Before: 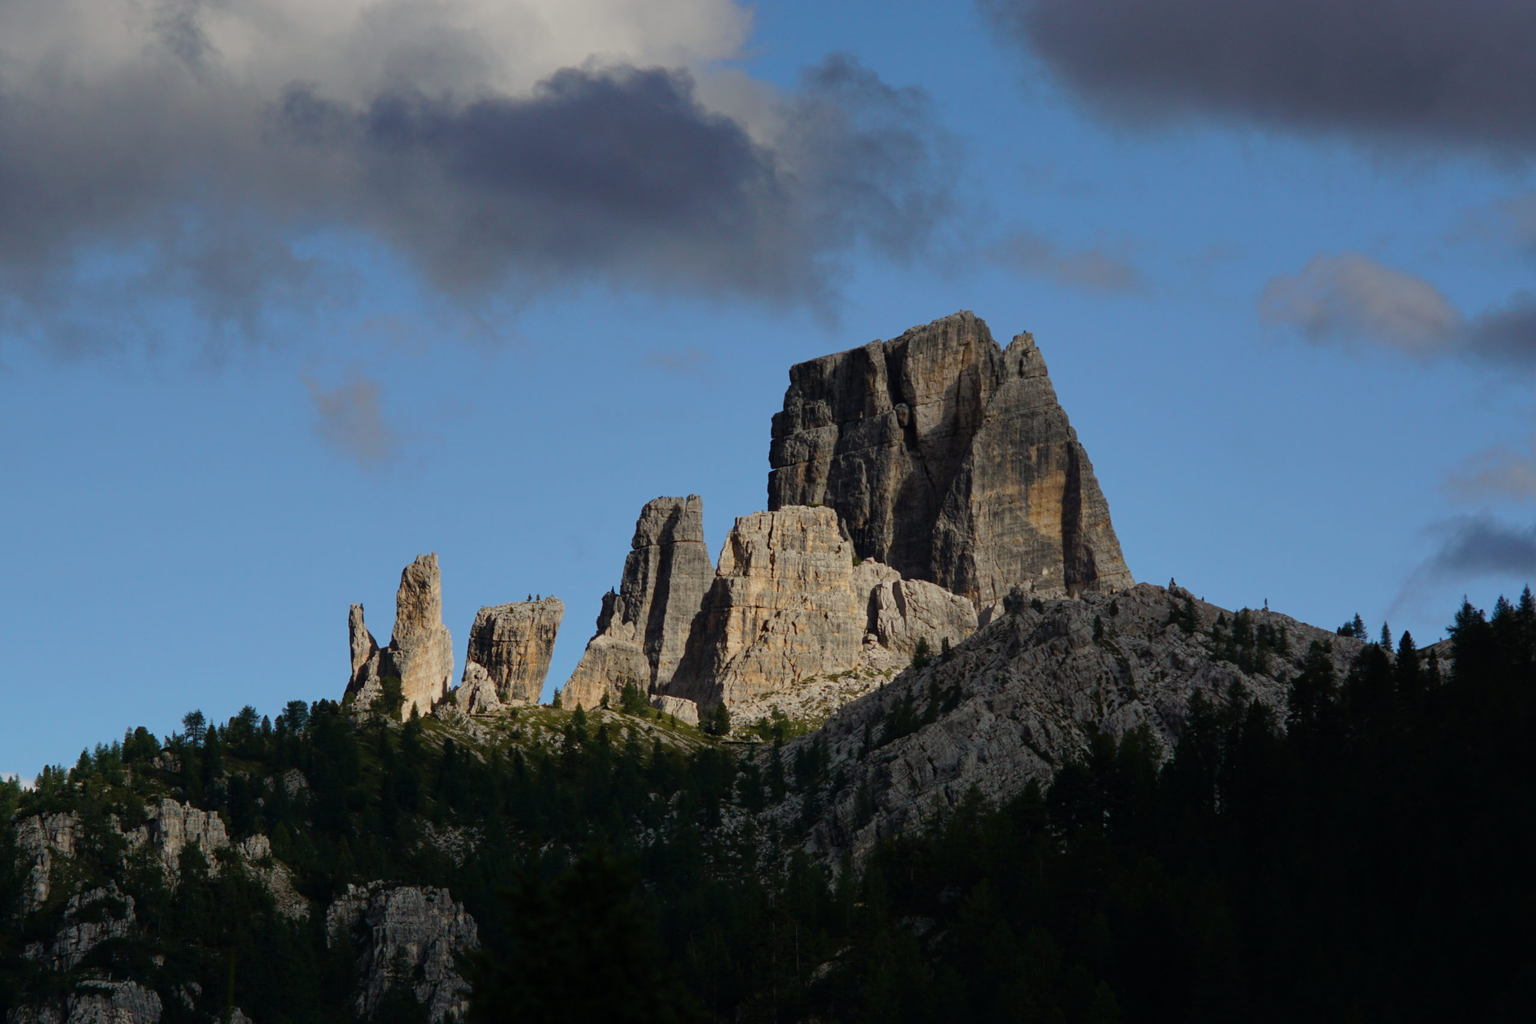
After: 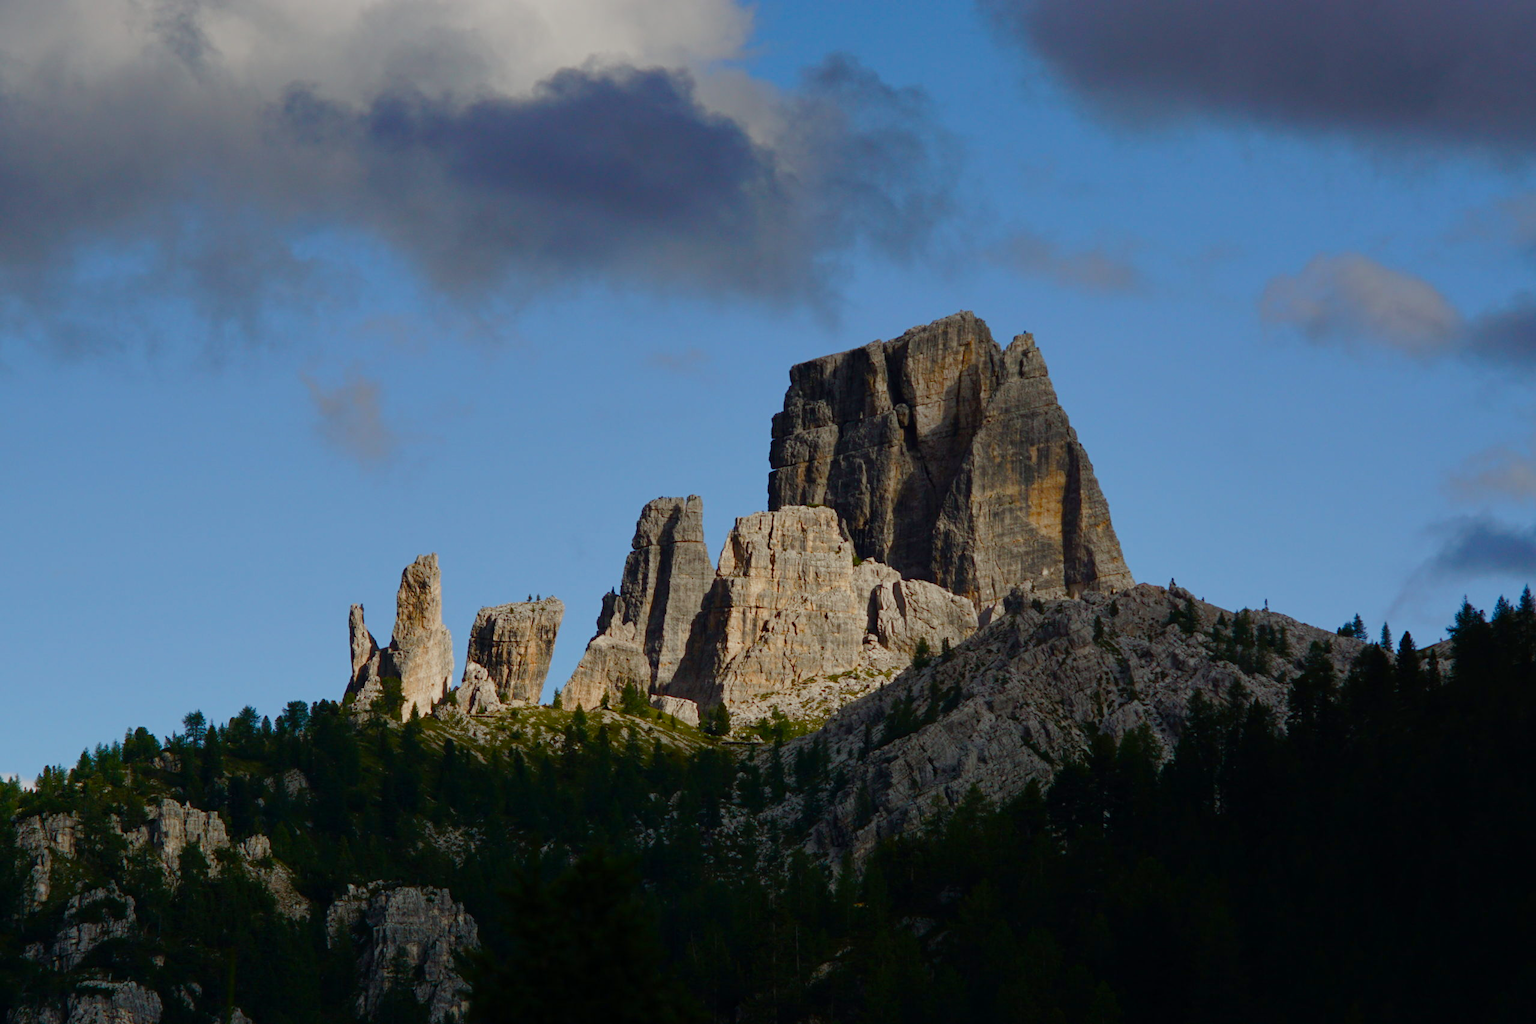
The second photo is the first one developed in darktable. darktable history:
color balance rgb: linear chroma grading › shadows 15.796%, perceptual saturation grading › global saturation 20%, perceptual saturation grading › highlights -50.464%, perceptual saturation grading › shadows 30.119%, global vibrance 9.656%
